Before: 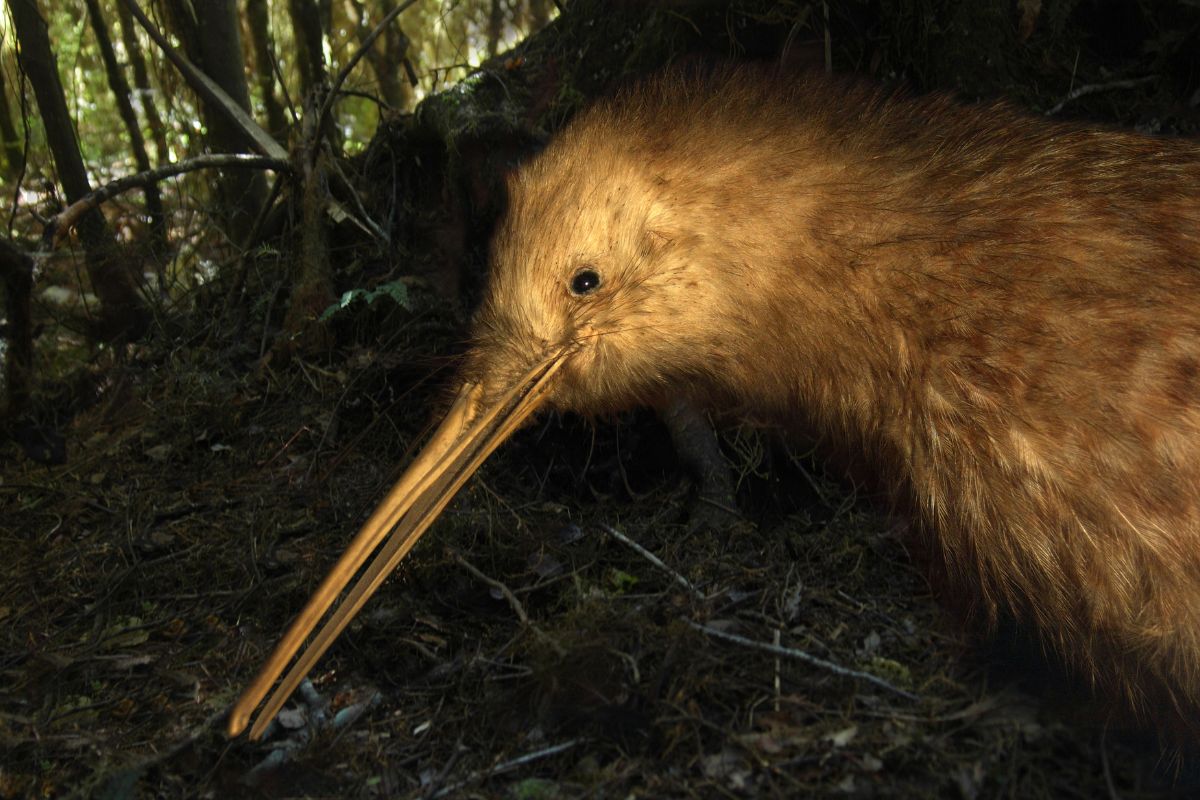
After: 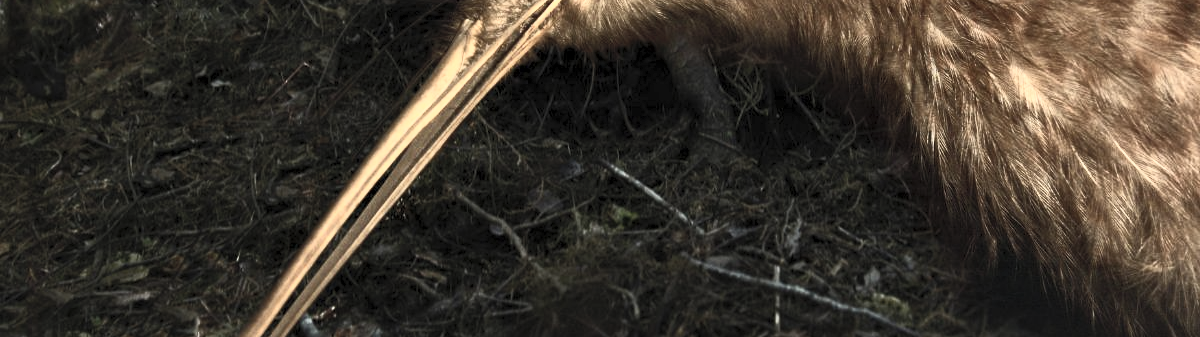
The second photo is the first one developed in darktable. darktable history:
contrast brightness saturation: contrast 0.572, brightness 0.58, saturation -0.348
local contrast: mode bilateral grid, contrast 20, coarseness 49, detail 120%, midtone range 0.2
contrast equalizer: octaves 7, y [[0.526, 0.53, 0.532, 0.532, 0.53, 0.525], [0.5 ×6], [0.5 ×6], [0 ×6], [0 ×6]]
crop: top 45.579%, bottom 12.214%
